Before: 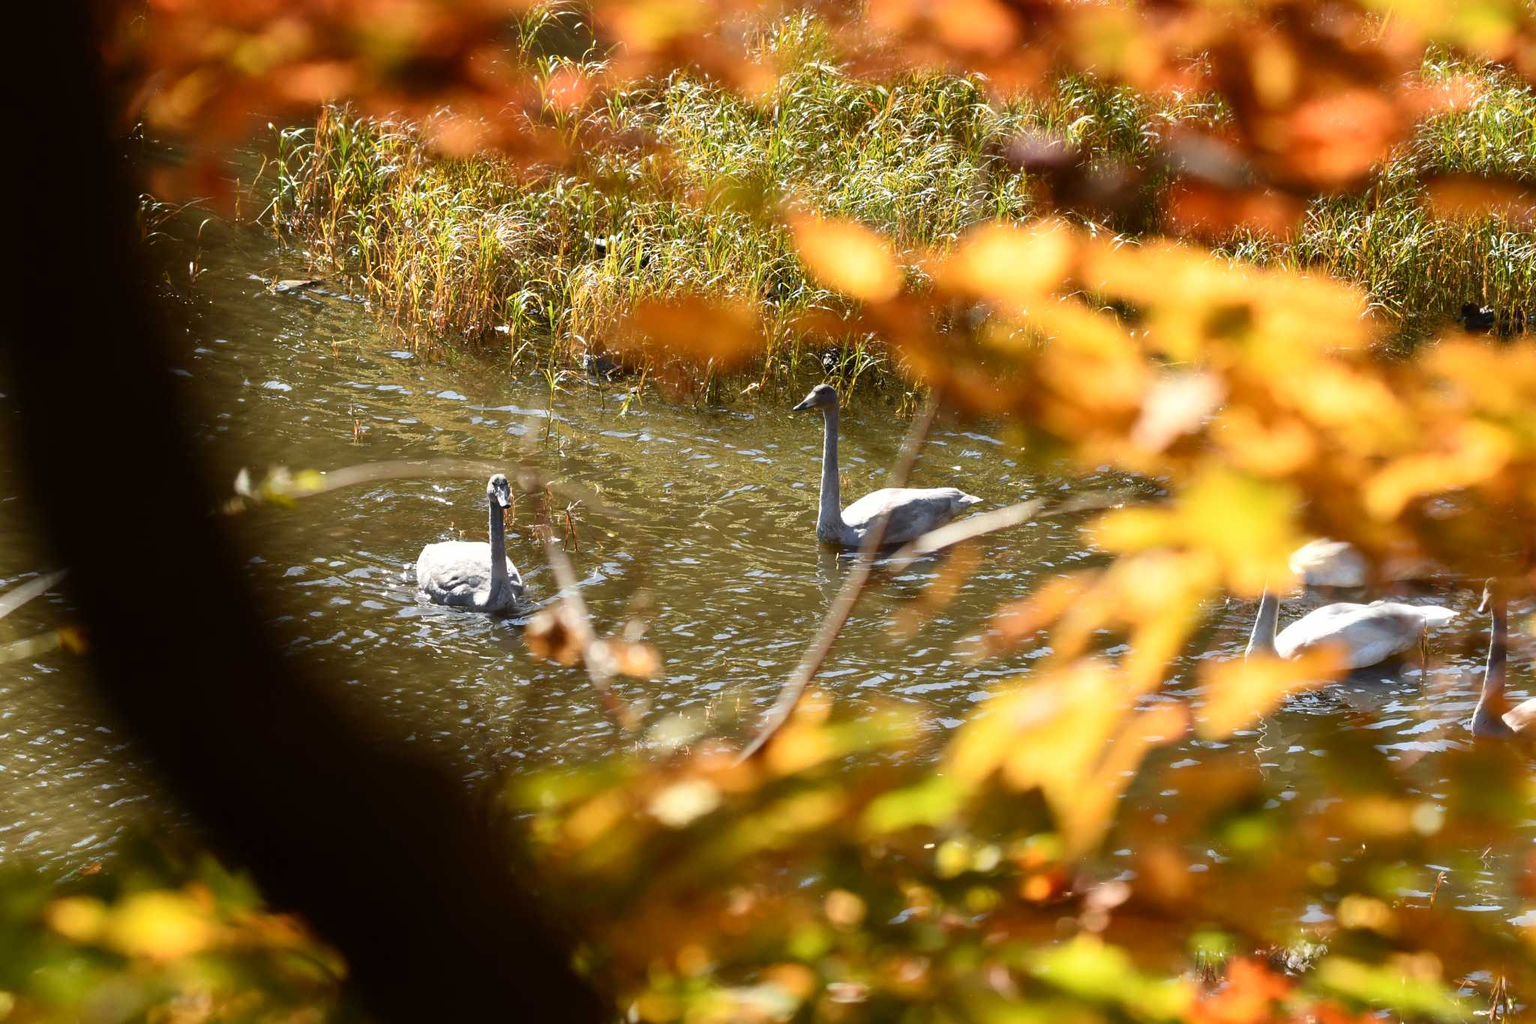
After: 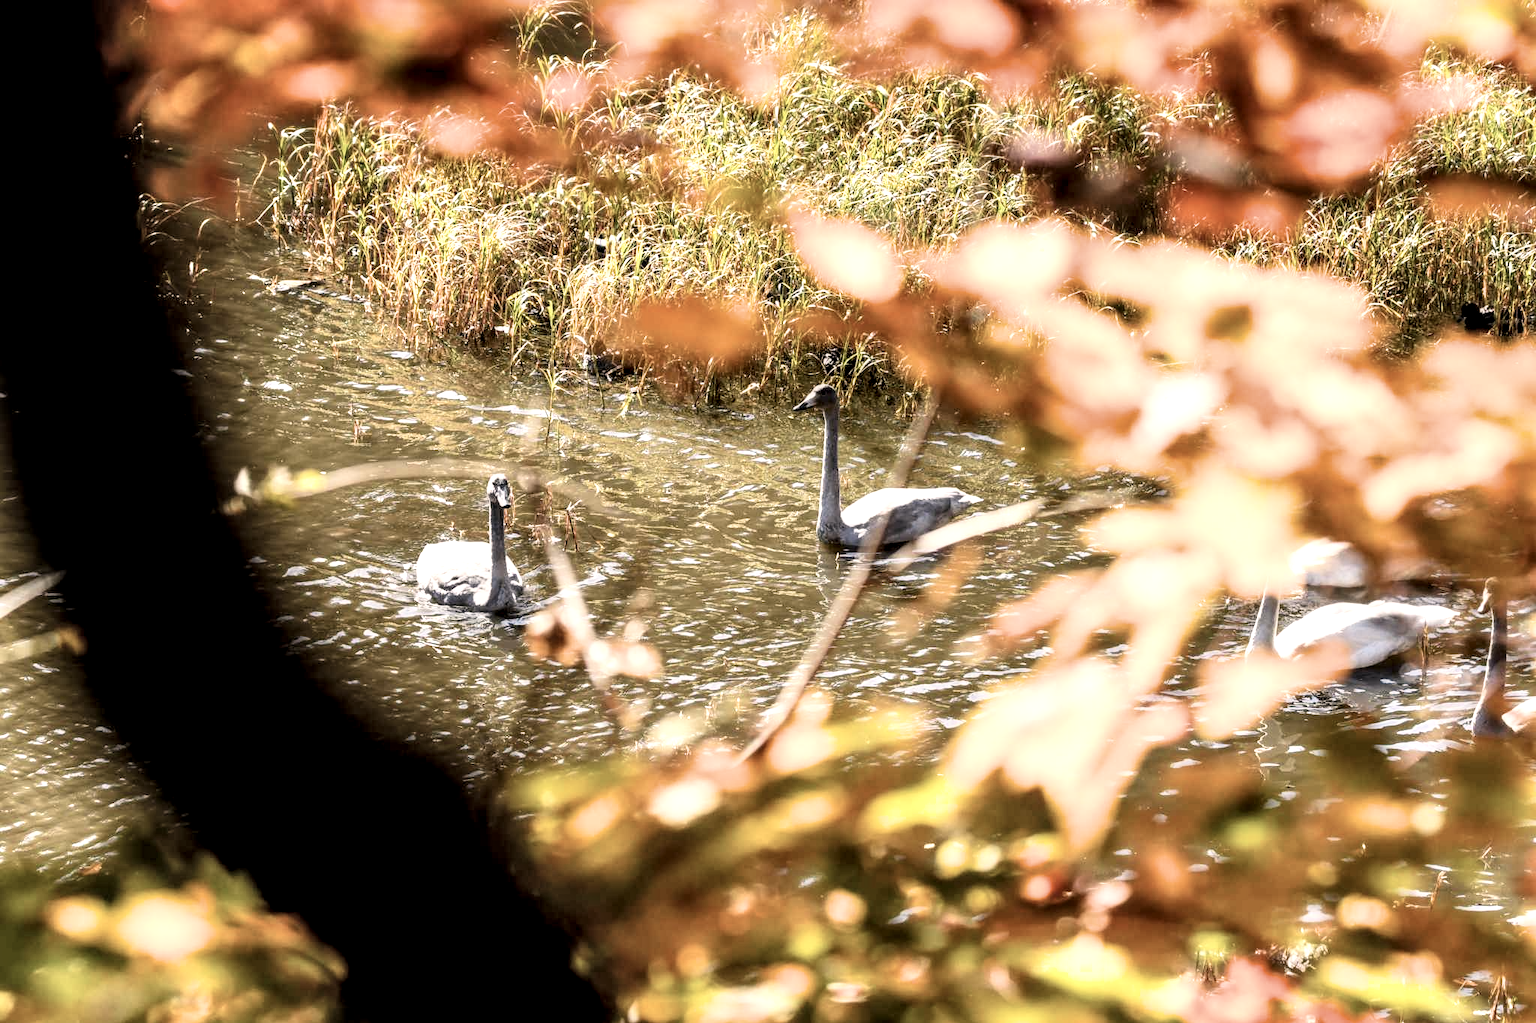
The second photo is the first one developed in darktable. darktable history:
filmic rgb: middle gray luminance 12.97%, black relative exposure -10.12 EV, white relative exposure 3.46 EV, target black luminance 0%, hardness 5.79, latitude 45.08%, contrast 1.233, highlights saturation mix 6.11%, shadows ↔ highlights balance 27.12%, iterations of high-quality reconstruction 0
color correction: highlights a* 5.49, highlights b* 5.27, saturation 0.662
local contrast: highlights 58%, detail 146%
exposure: black level correction 0, exposure 0.888 EV, compensate exposure bias true, compensate highlight preservation false
